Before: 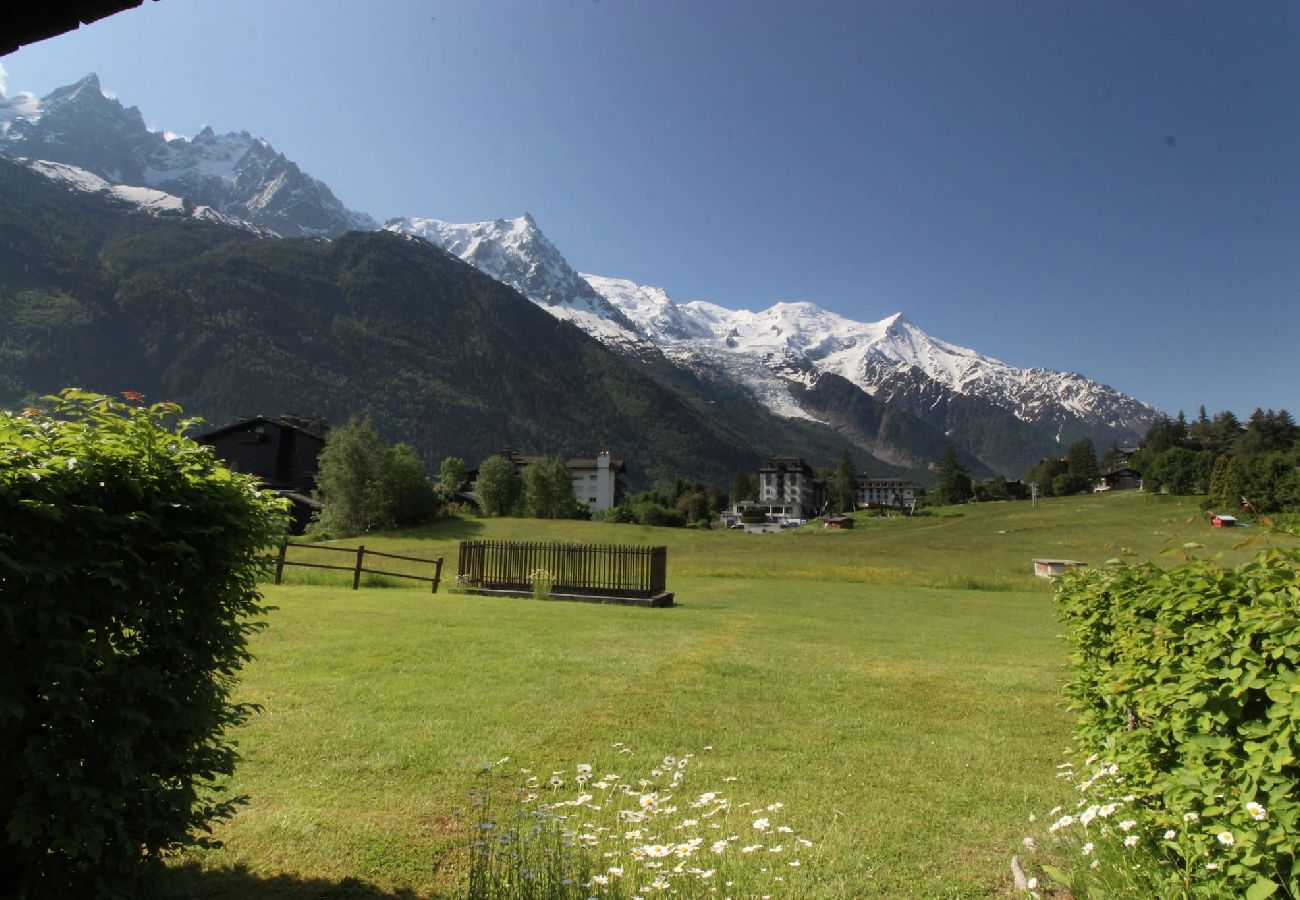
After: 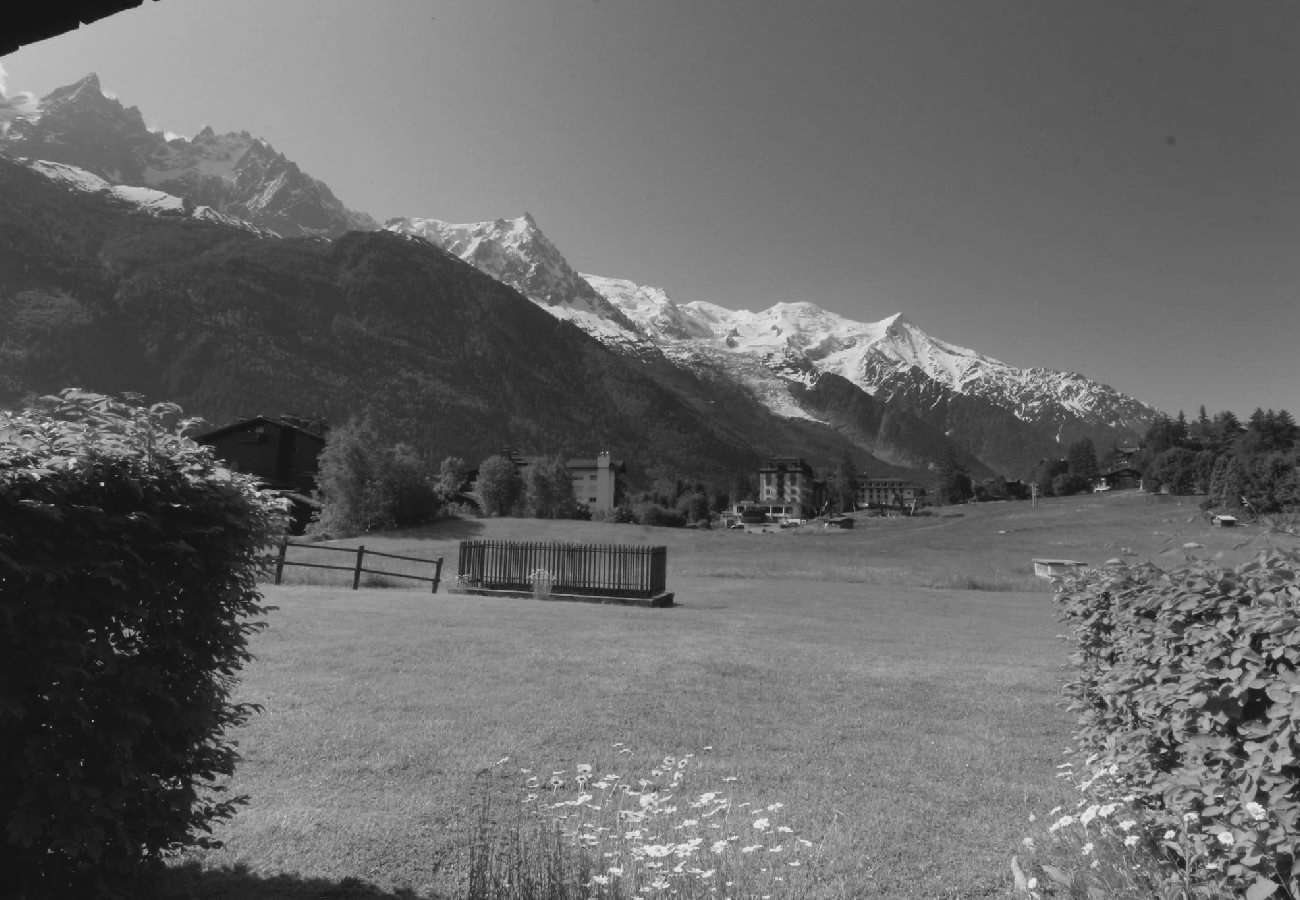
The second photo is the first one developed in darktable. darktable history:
contrast brightness saturation: contrast -0.11
monochrome: a 16.06, b 15.48, size 1
